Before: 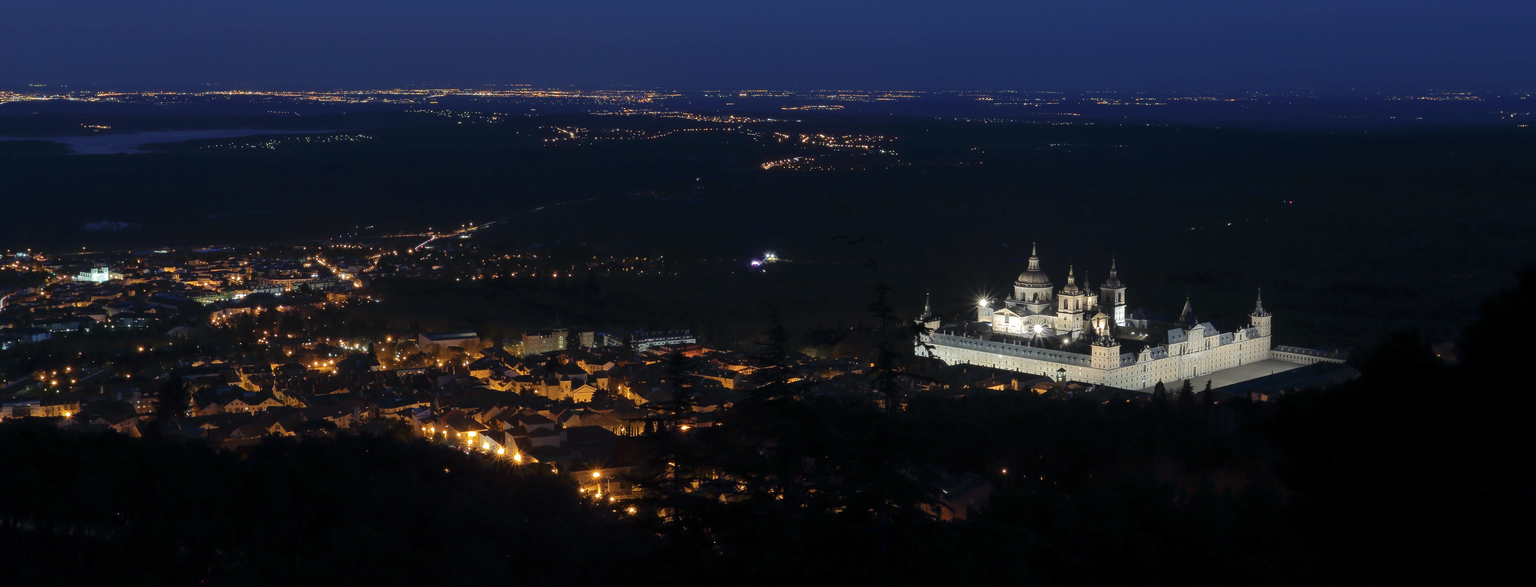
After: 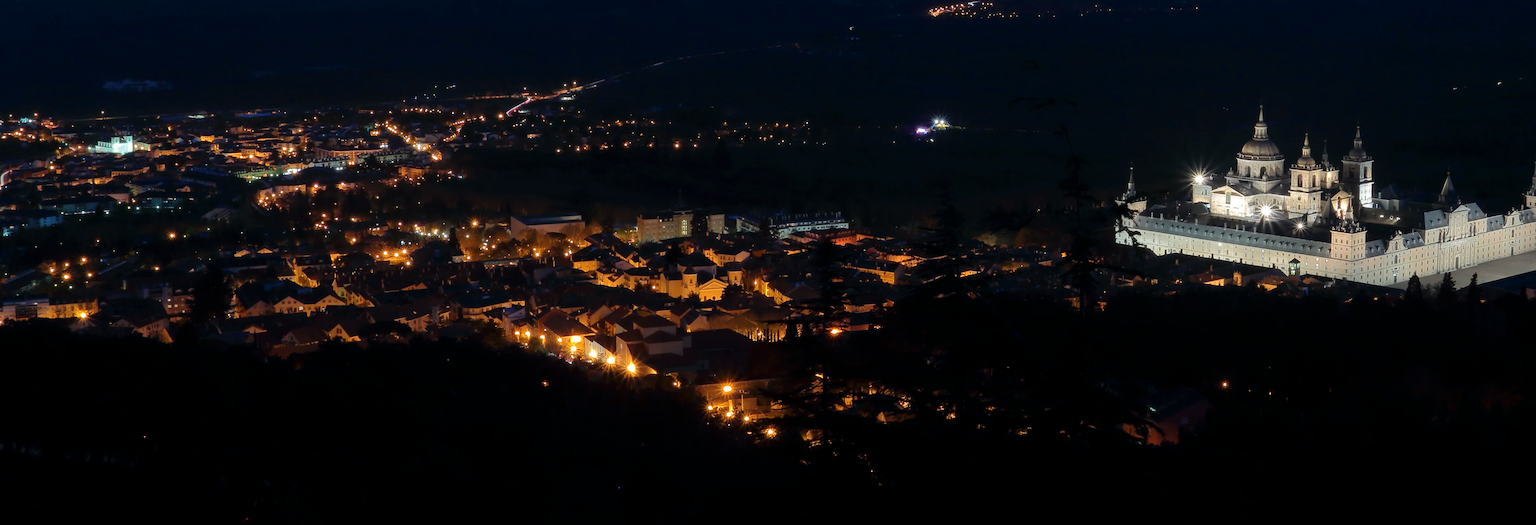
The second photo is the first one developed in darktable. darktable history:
crop: top 26.627%, right 17.969%
